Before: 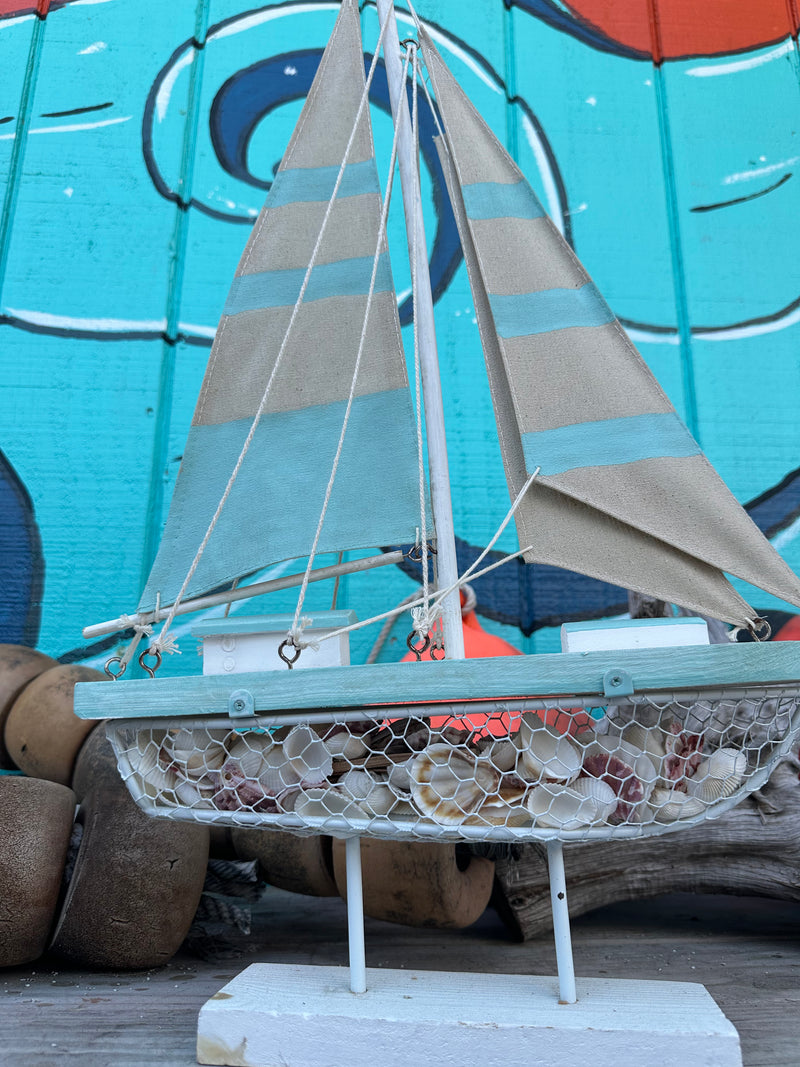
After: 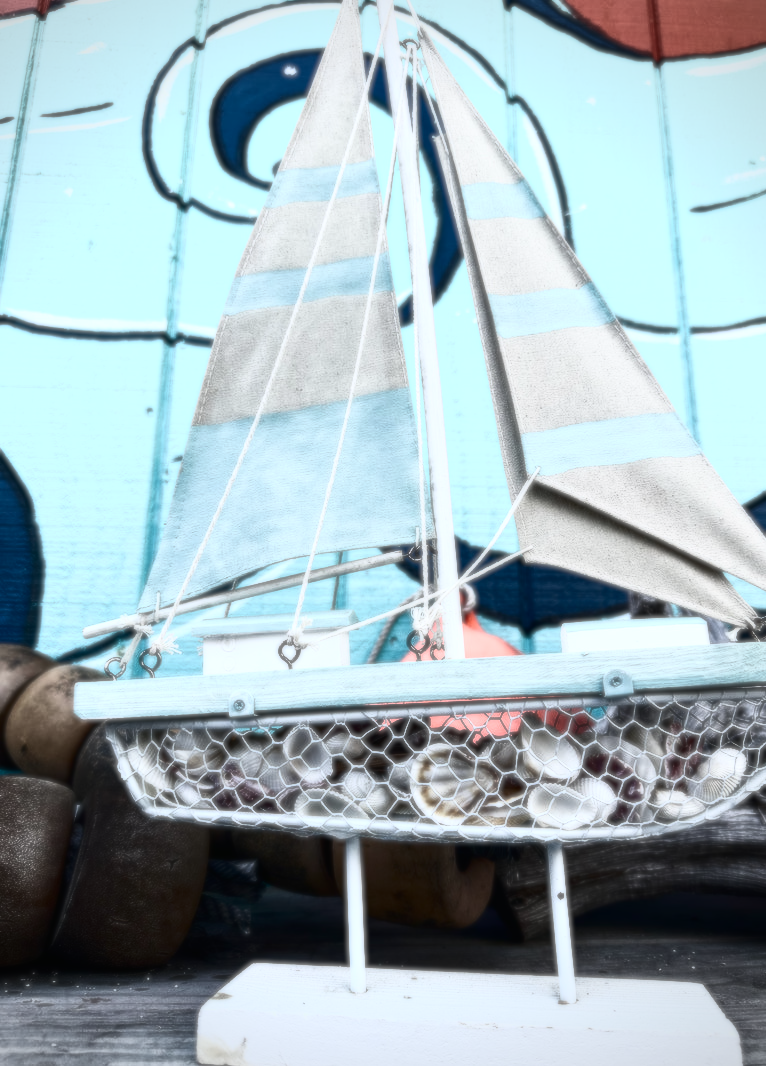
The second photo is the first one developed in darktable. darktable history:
exposure: black level correction -0.005, exposure 0.054 EV, compensate highlight preservation false
crop: right 4.126%, bottom 0.031%
contrast brightness saturation: contrast 0.5, saturation -0.1
soften: size 8.67%, mix 49%
base curve: curves: ch0 [(0, 0) (0.257, 0.25) (0.482, 0.586) (0.757, 0.871) (1, 1)]
vignetting: fall-off radius 60.92%
